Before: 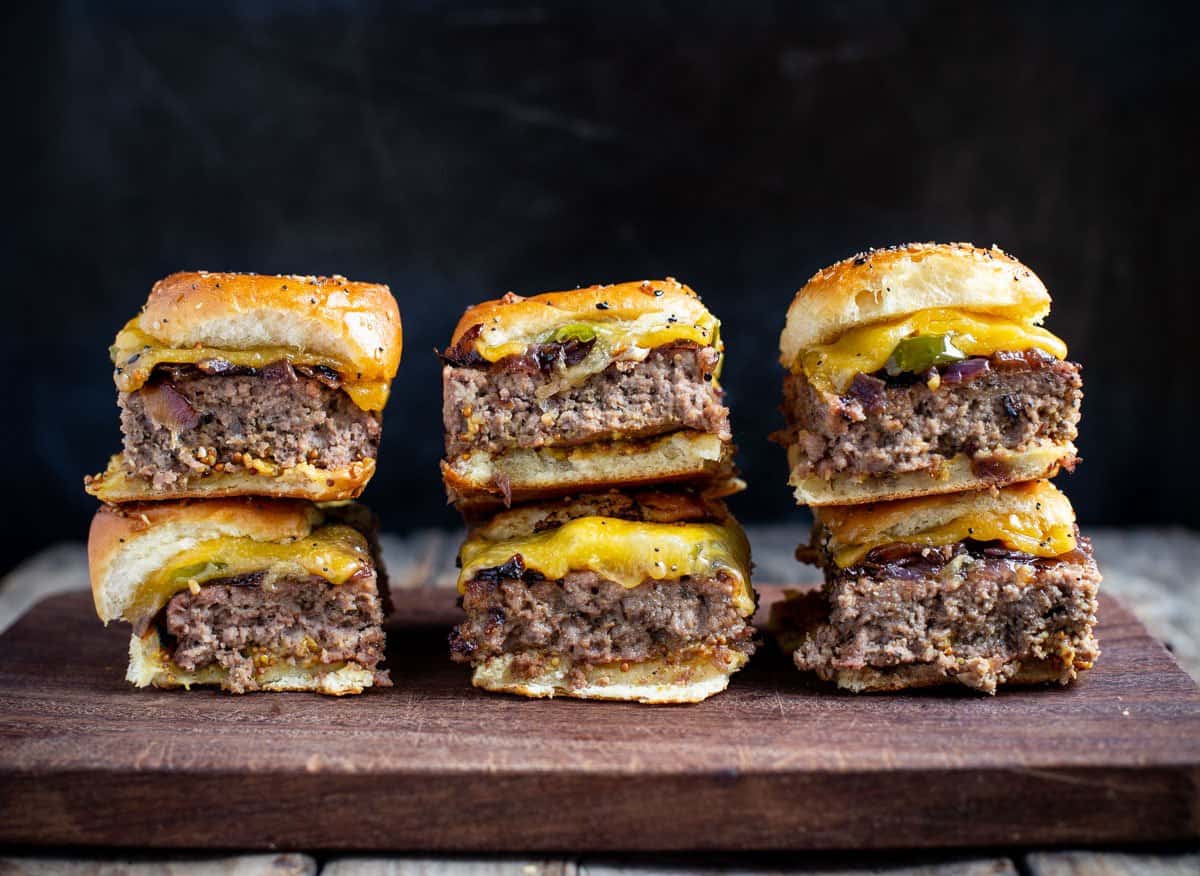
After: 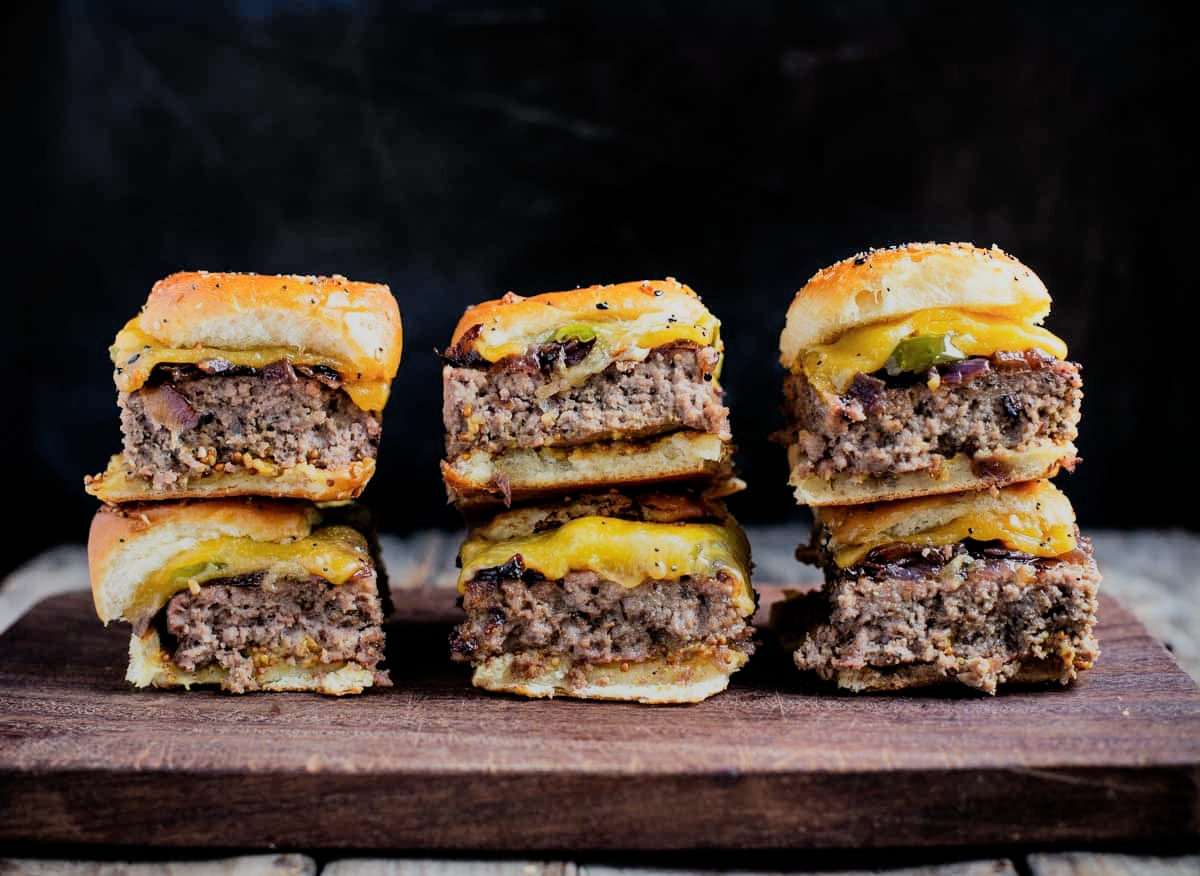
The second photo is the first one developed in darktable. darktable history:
filmic rgb: black relative exposure -7.65 EV, white relative exposure 4.56 EV, hardness 3.61, contrast 1.05
shadows and highlights: low approximation 0.01, soften with gaussian
